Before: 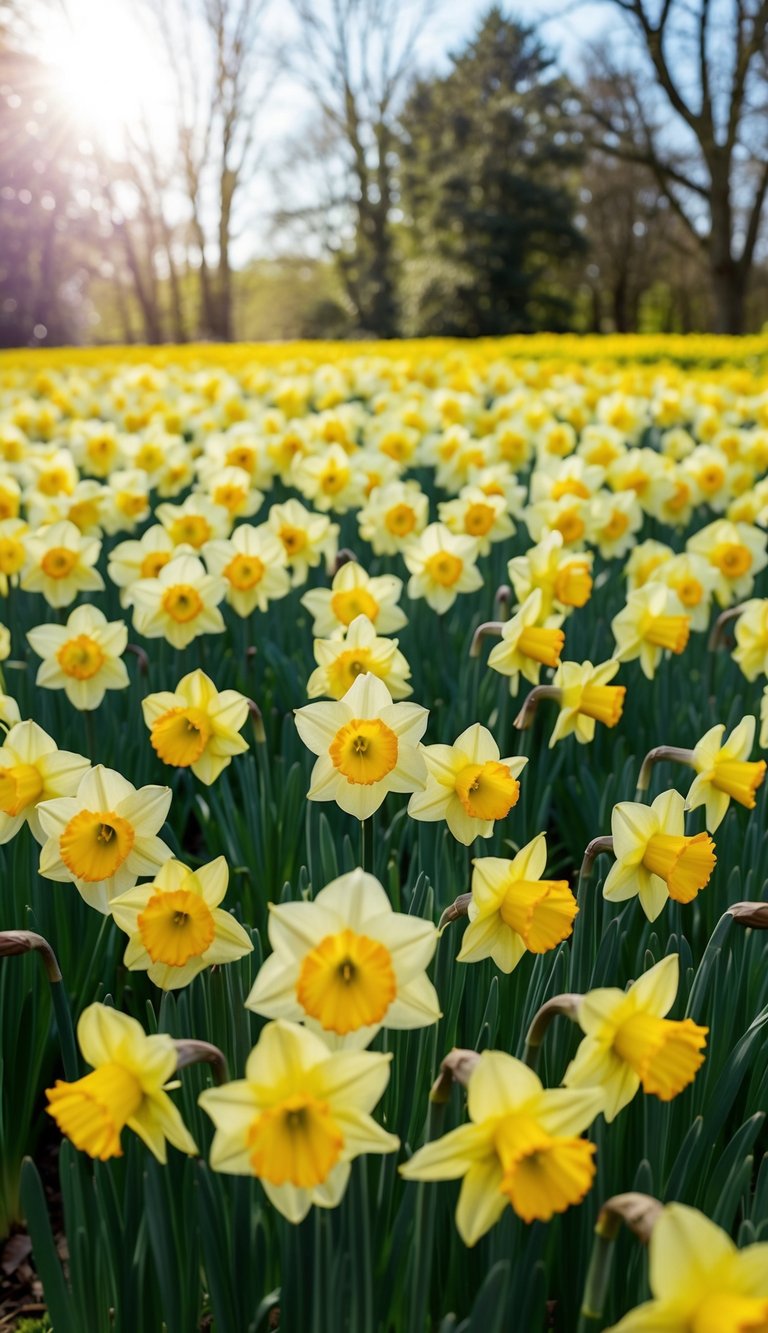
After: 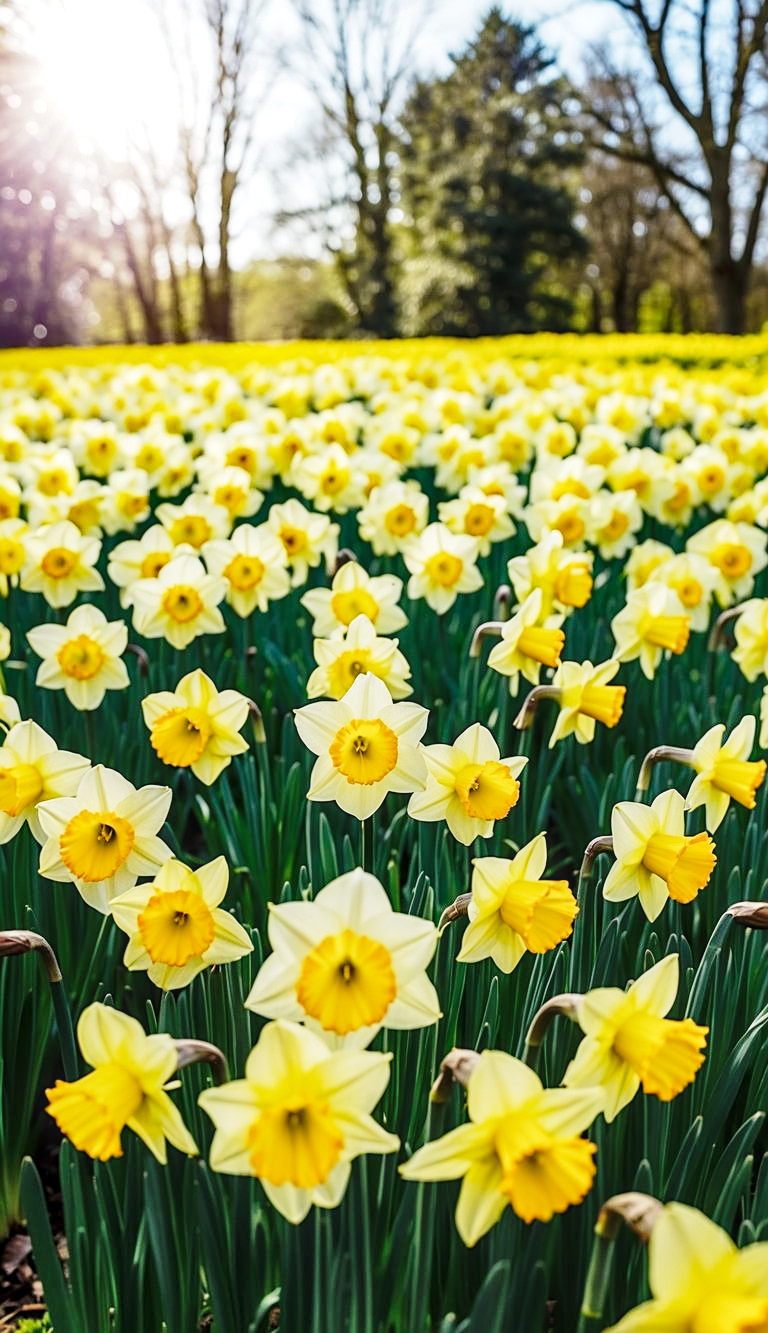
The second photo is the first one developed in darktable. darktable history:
sharpen: on, module defaults
local contrast: on, module defaults
shadows and highlights: shadows 52.91, soften with gaussian
base curve: curves: ch0 [(0, 0) (0.028, 0.03) (0.121, 0.232) (0.46, 0.748) (0.859, 0.968) (1, 1)], preserve colors none
